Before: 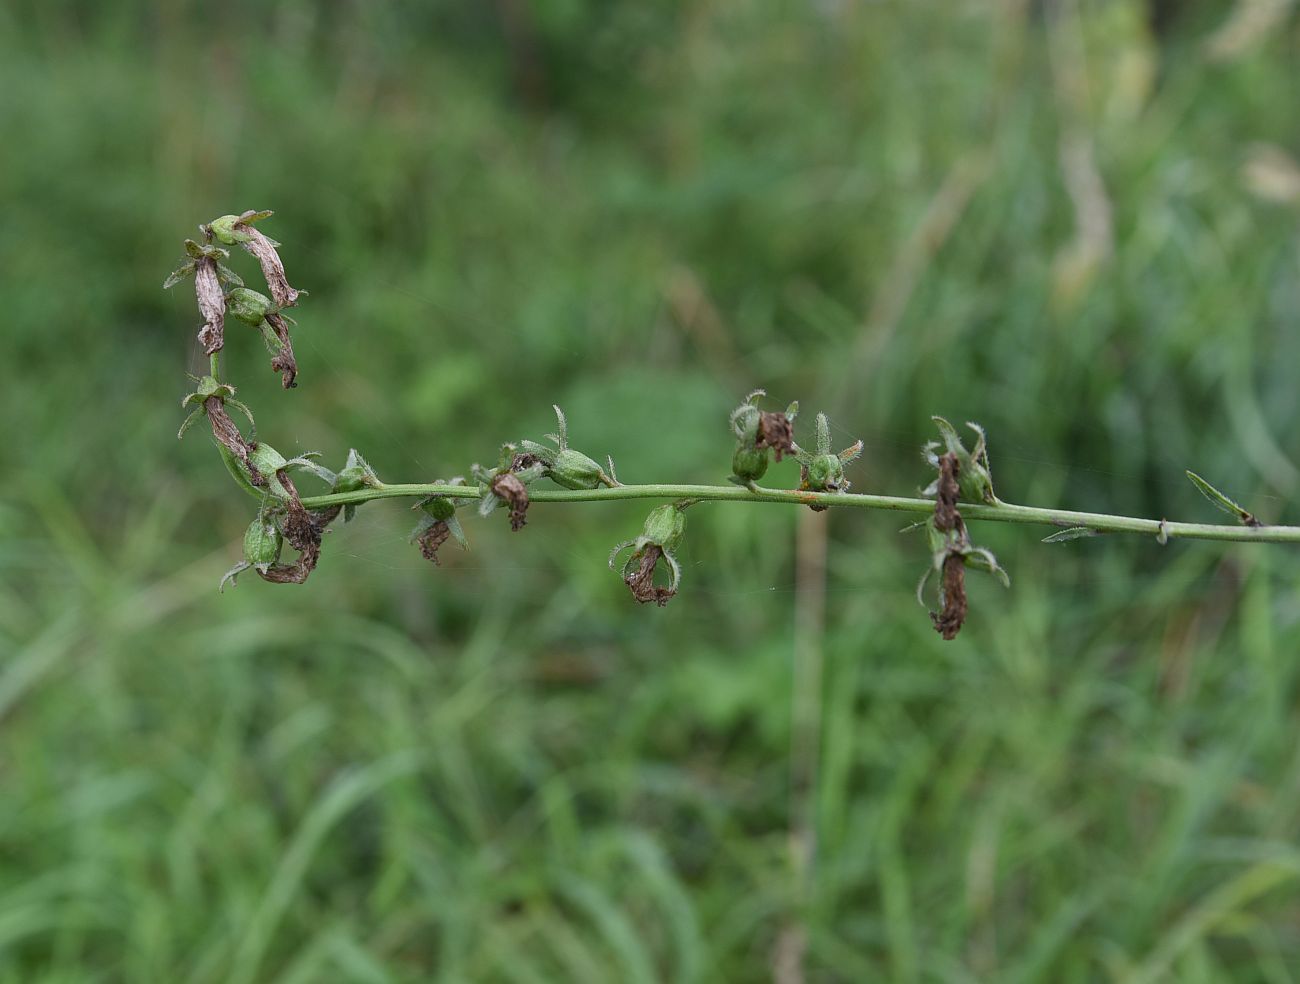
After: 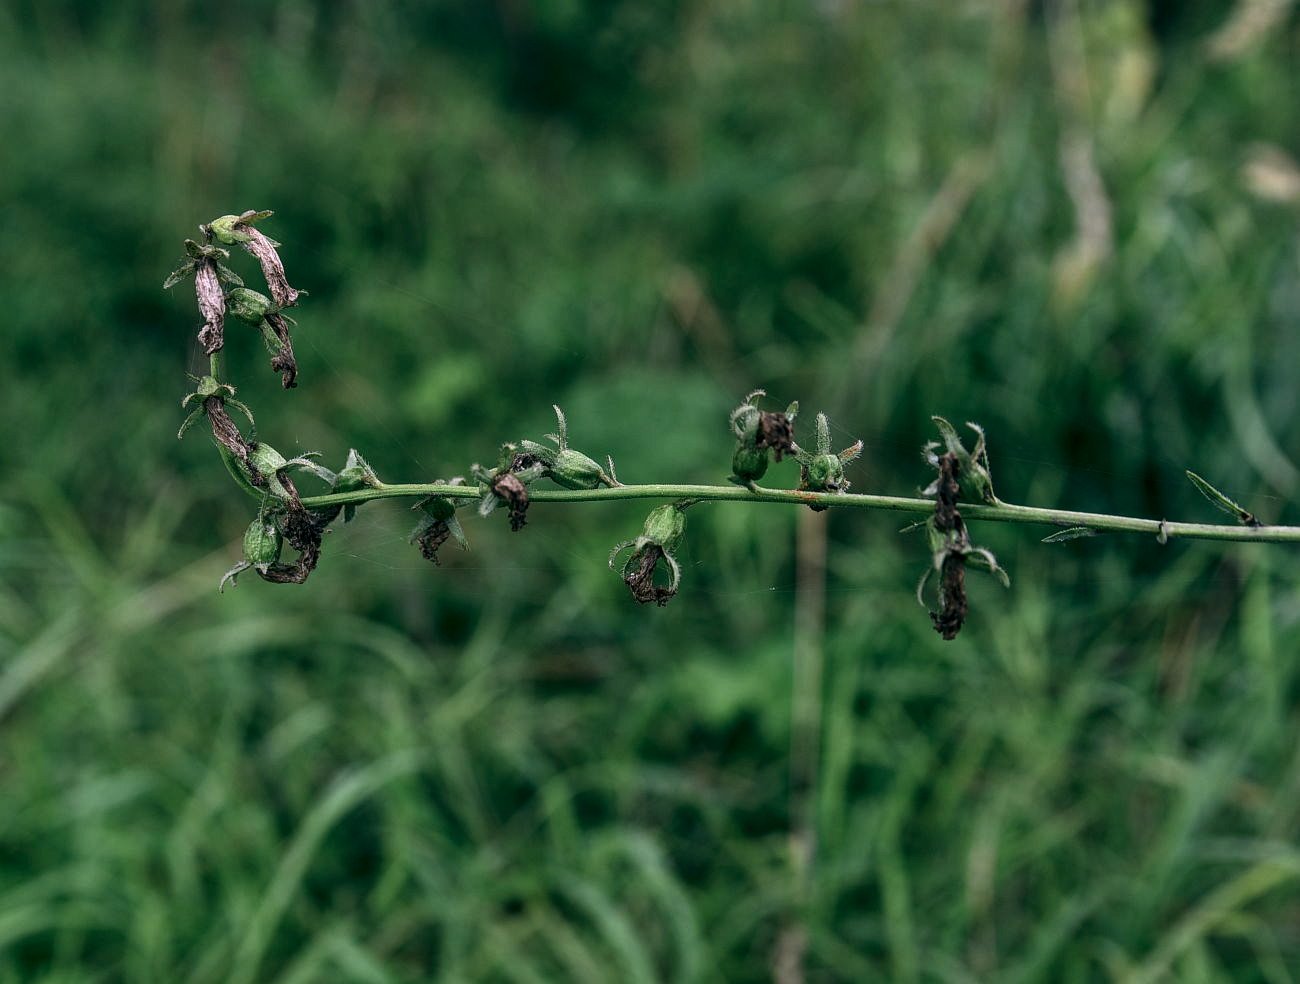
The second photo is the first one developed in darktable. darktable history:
local contrast: highlights 60%, shadows 60%, detail 160%
color balance: lift [1.016, 0.983, 1, 1.017], gamma [0.78, 1.018, 1.043, 0.957], gain [0.786, 1.063, 0.937, 1.017], input saturation 118.26%, contrast 13.43%, contrast fulcrum 21.62%, output saturation 82.76%
